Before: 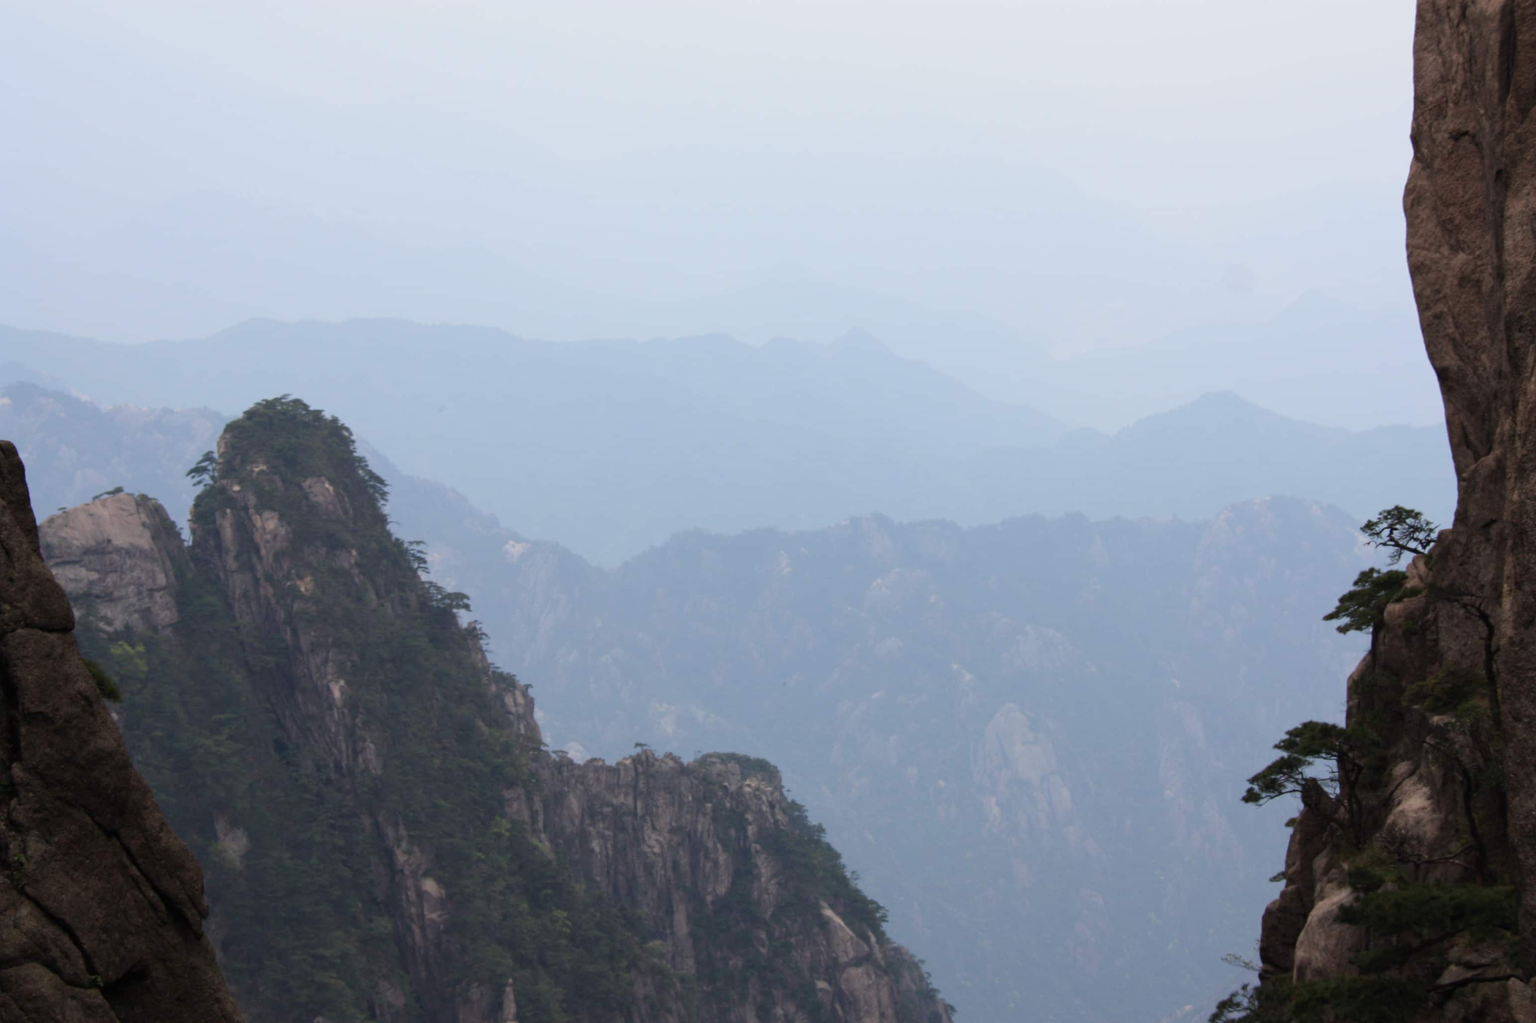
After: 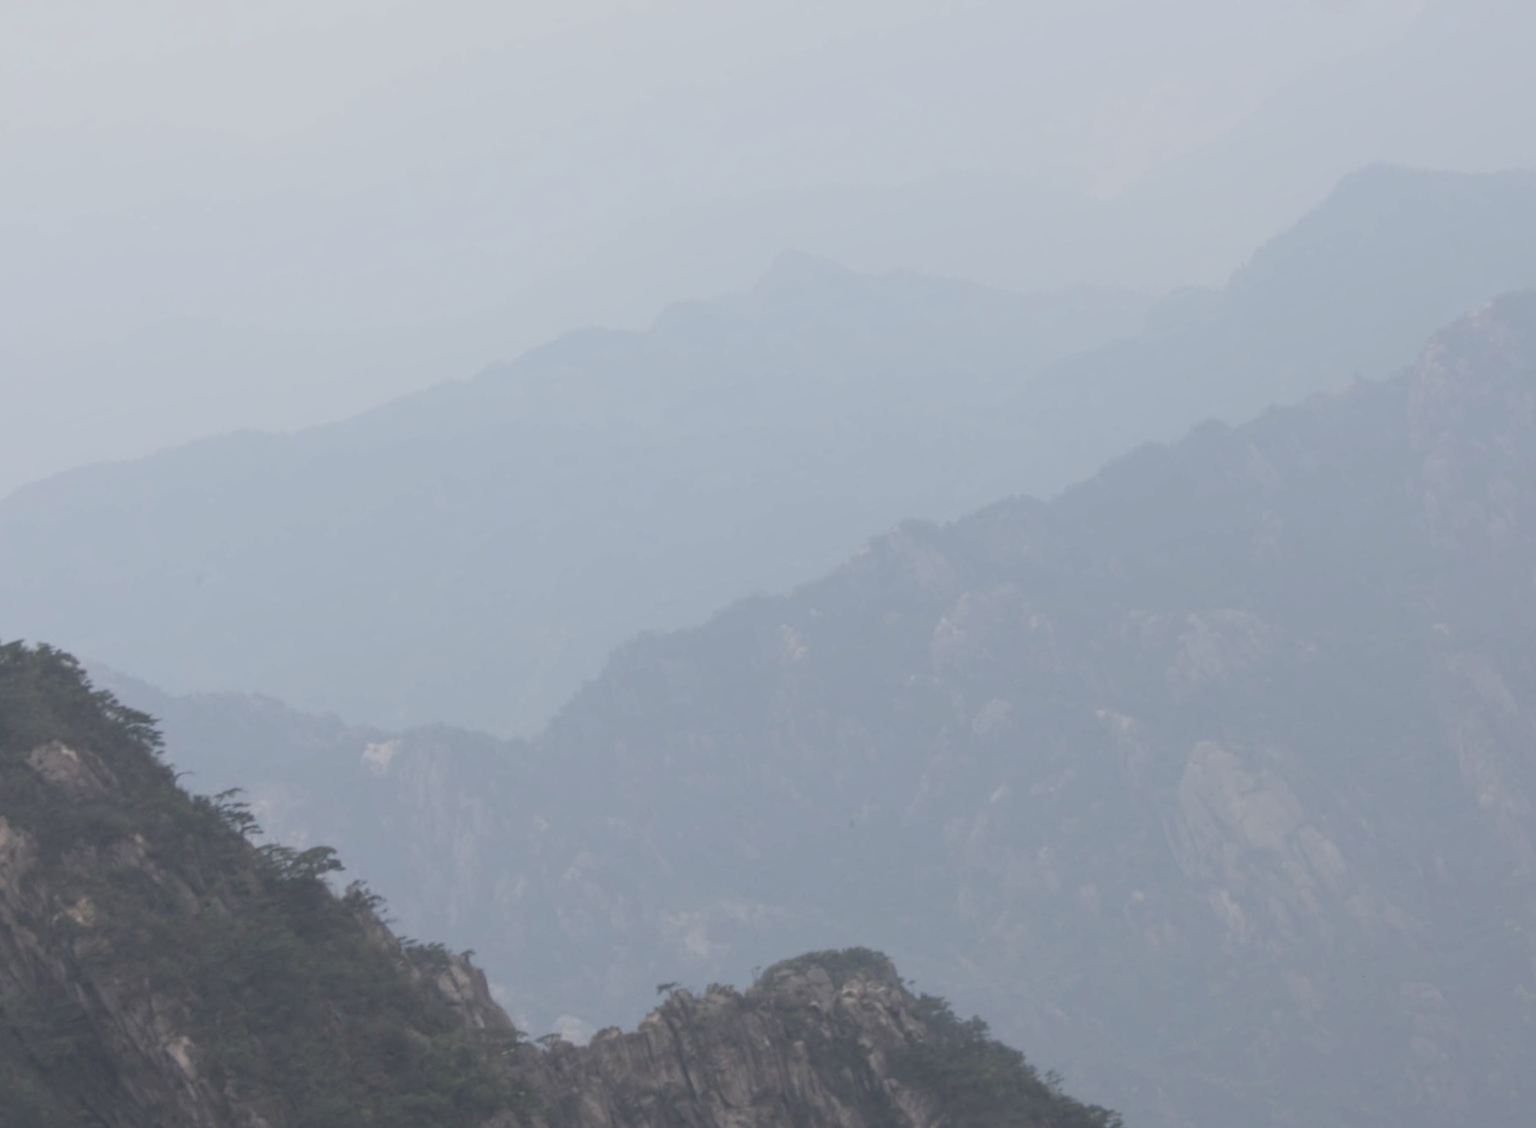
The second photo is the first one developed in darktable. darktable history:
exposure: exposure 0.164 EV, compensate exposure bias true, compensate highlight preservation false
contrast brightness saturation: contrast -0.264, saturation -0.445
crop and rotate: angle 18.19°, left 6.774%, right 3.736%, bottom 1.182%
